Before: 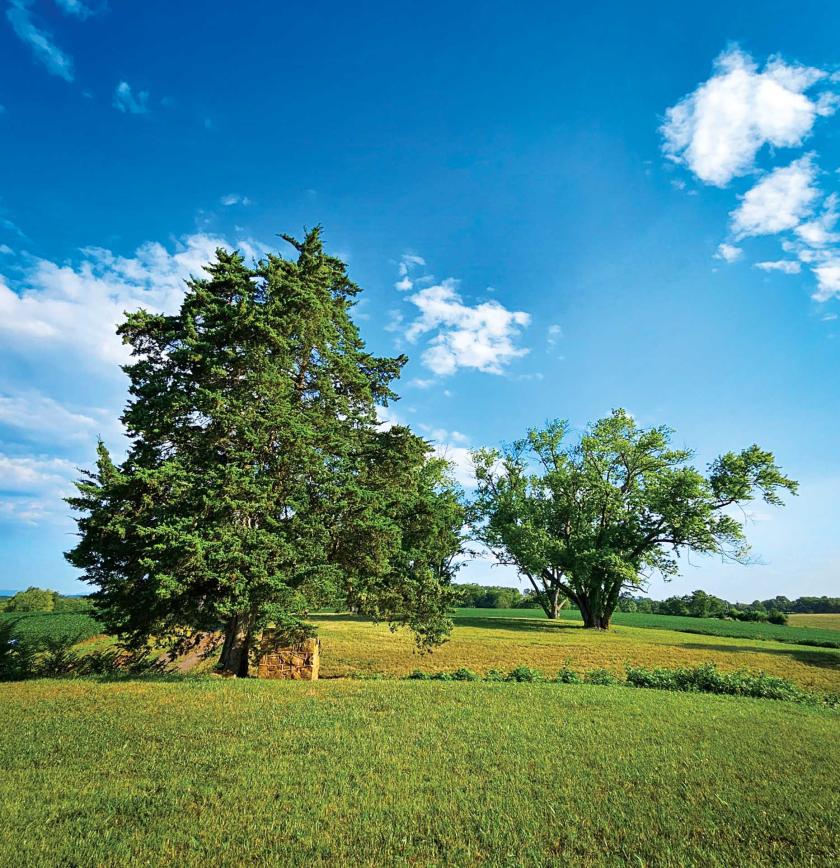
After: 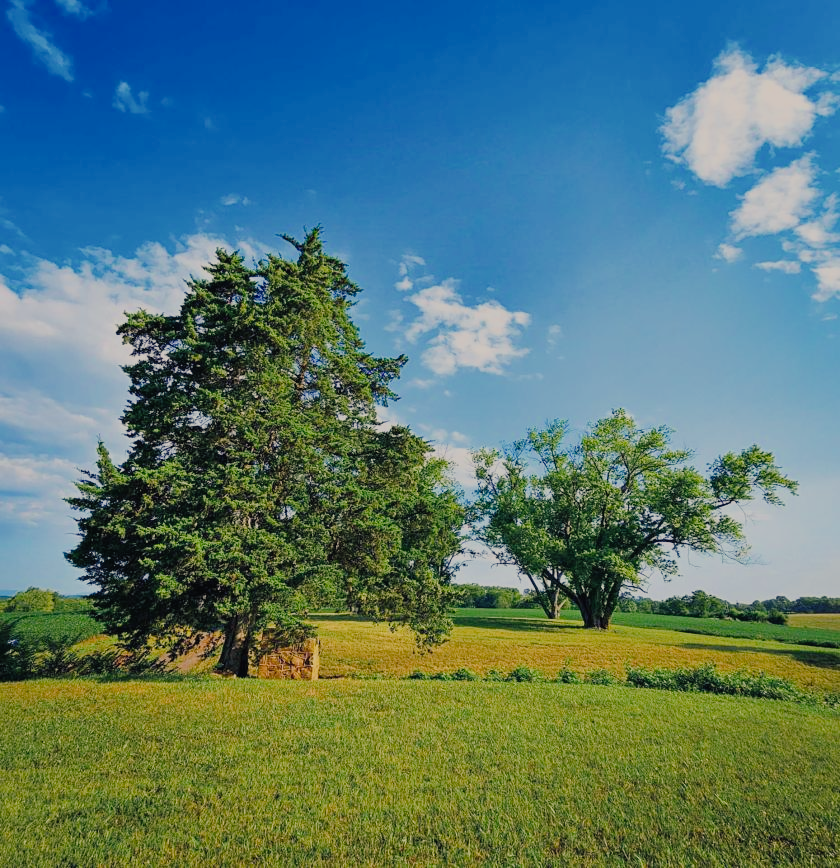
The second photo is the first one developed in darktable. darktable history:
filmic rgb: black relative exposure -8.76 EV, white relative exposure 4.97 EV, threshold 5.97 EV, target black luminance 0%, hardness 3.77, latitude 65.93%, contrast 0.823, shadows ↔ highlights balance 19.46%, enable highlight reconstruction true
color balance rgb: shadows lift › luminance -21.817%, shadows lift › chroma 6.562%, shadows lift › hue 268.68°, highlights gain › chroma 2.946%, highlights gain › hue 62.56°, global offset › luminance 0.737%, perceptual saturation grading › global saturation 20.713%, perceptual saturation grading › highlights -19.85%, perceptual saturation grading › shadows 29.345%
